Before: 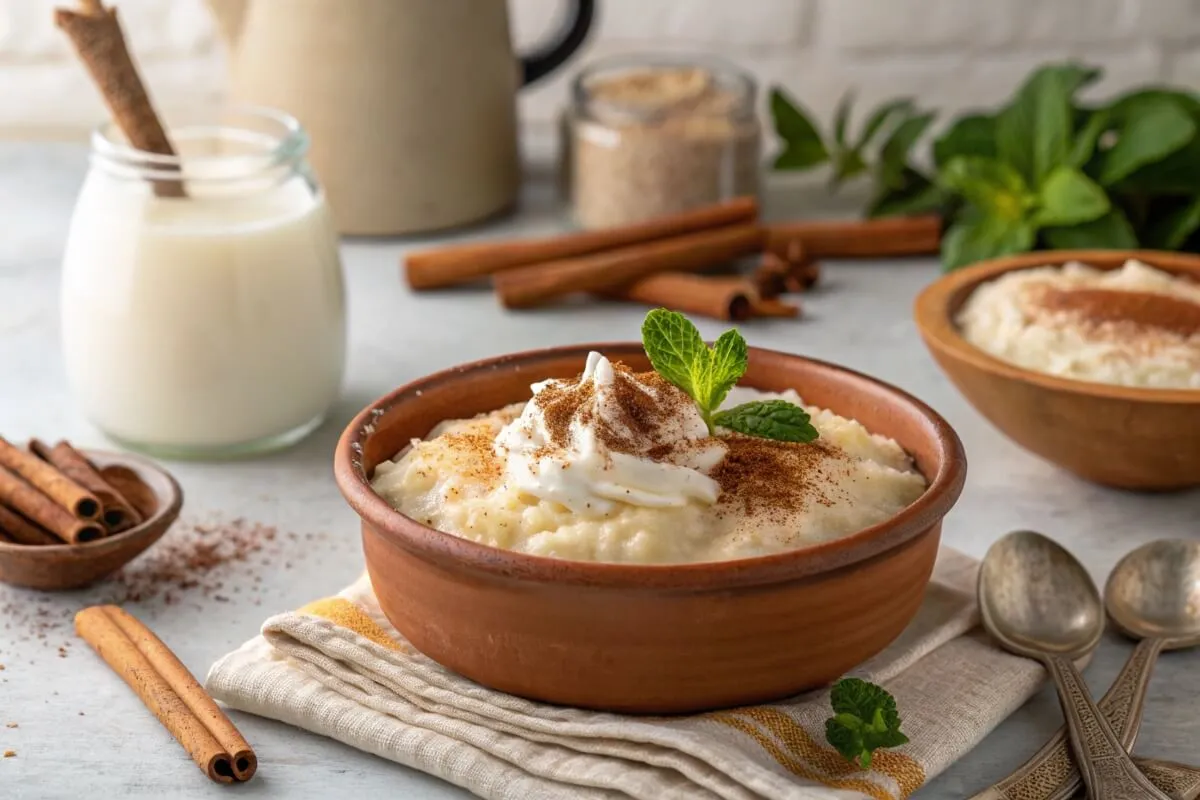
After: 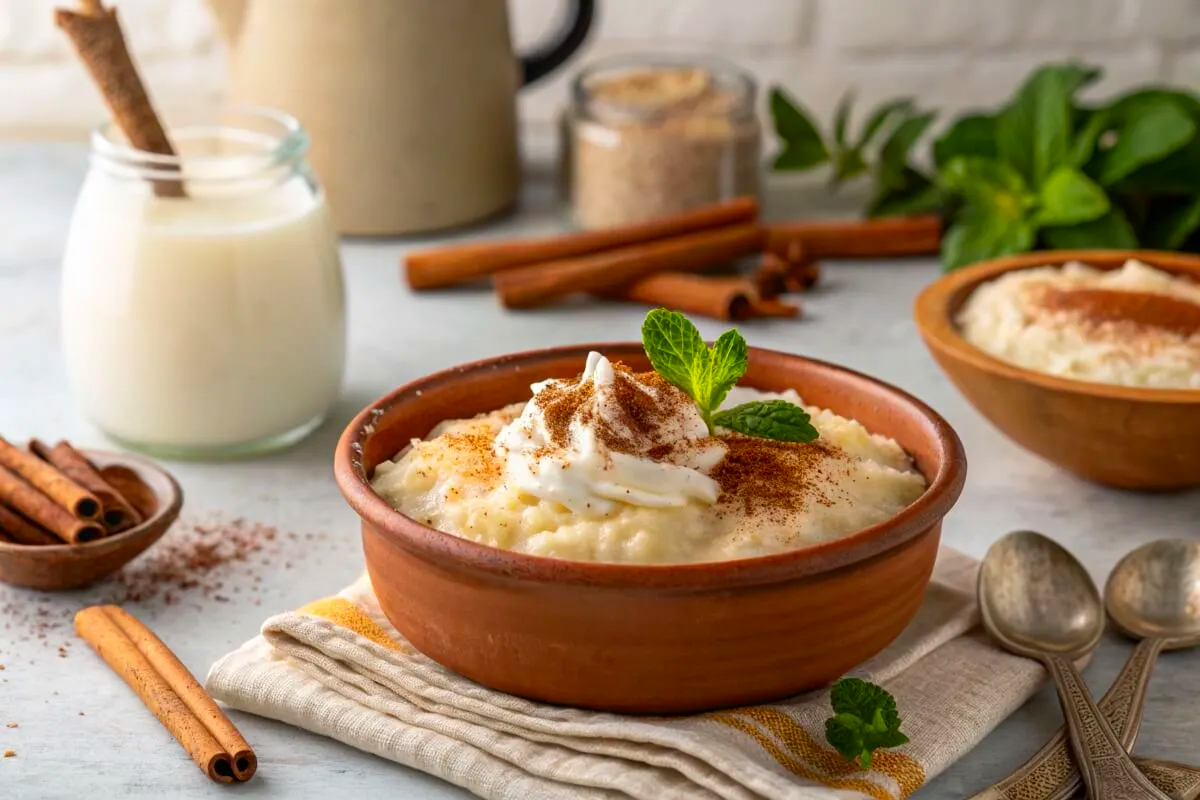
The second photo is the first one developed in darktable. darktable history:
contrast brightness saturation: contrast 0.088, saturation 0.267
